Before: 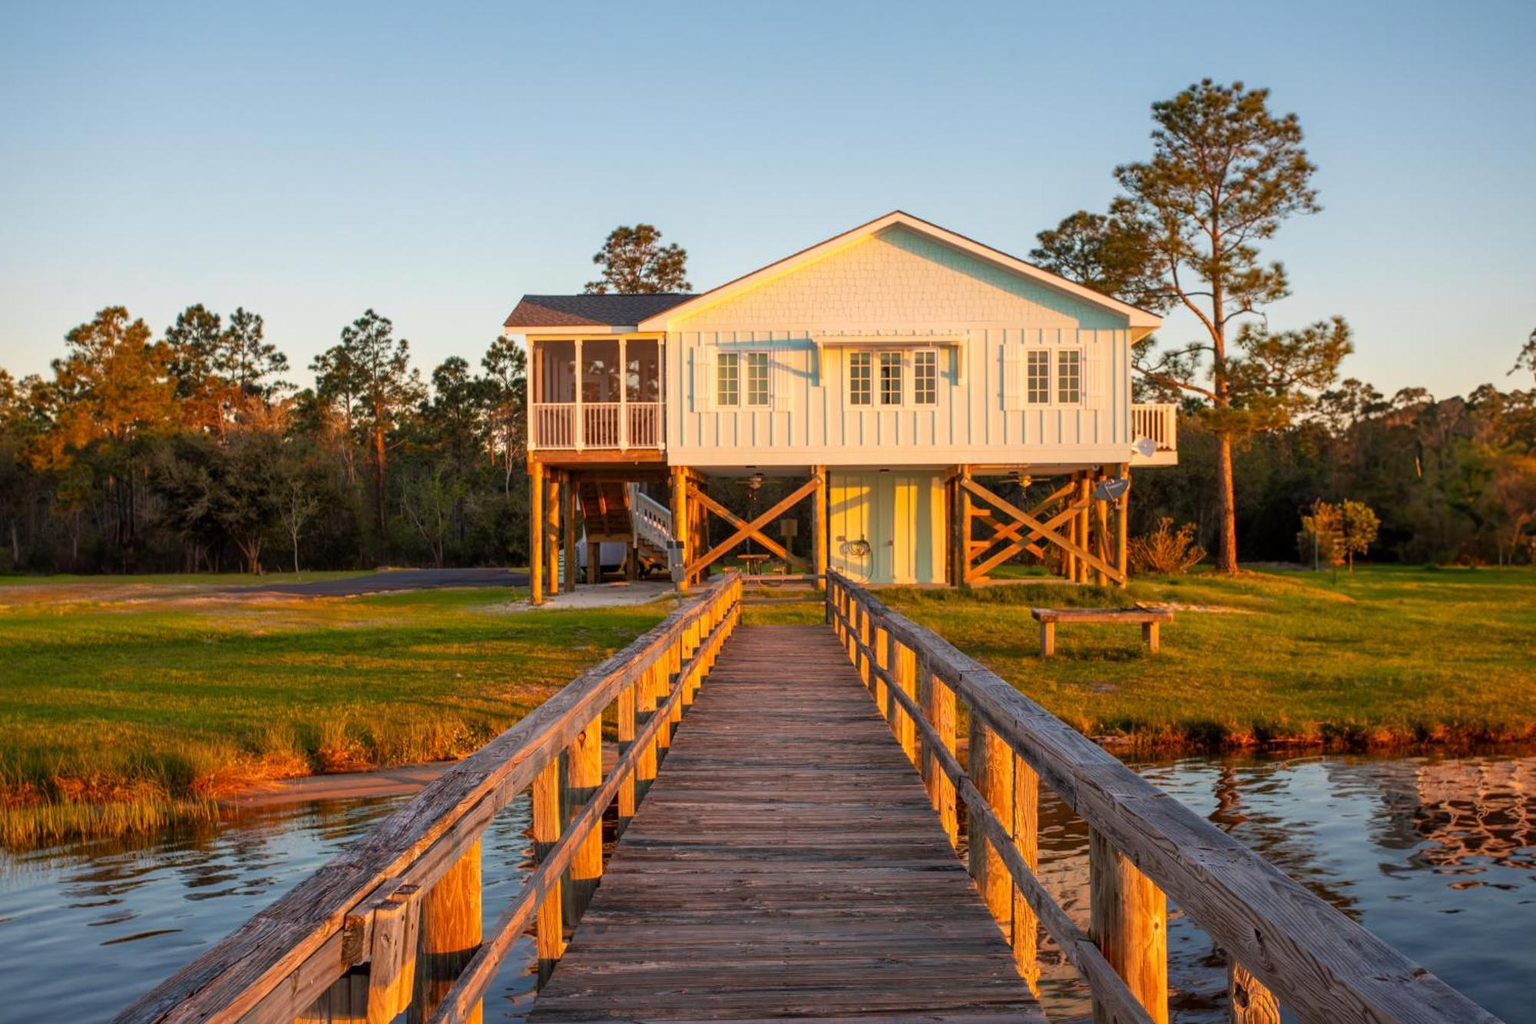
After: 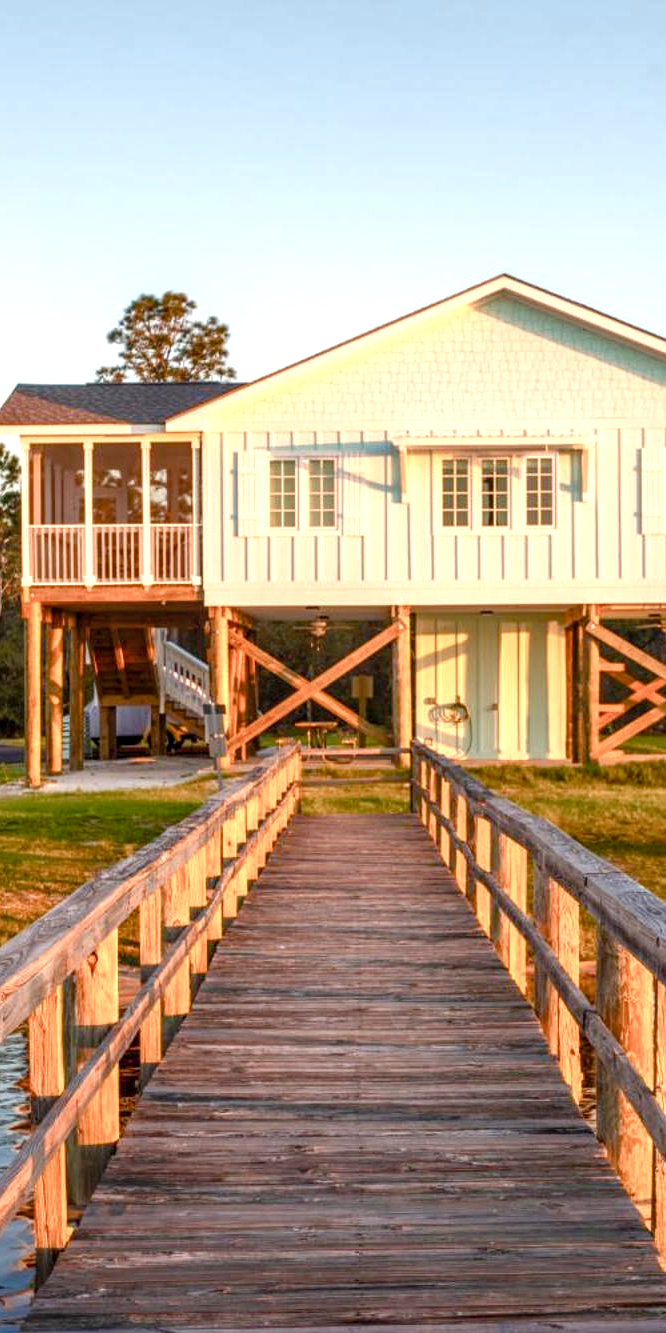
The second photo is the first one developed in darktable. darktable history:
crop: left 33.297%, right 33.334%
local contrast: on, module defaults
color balance rgb: perceptual saturation grading › global saturation 20%, perceptual saturation grading › highlights -50.57%, perceptual saturation grading › shadows 30.359%
exposure: exposure 0.66 EV, compensate highlight preservation false
contrast brightness saturation: saturation -0.064
